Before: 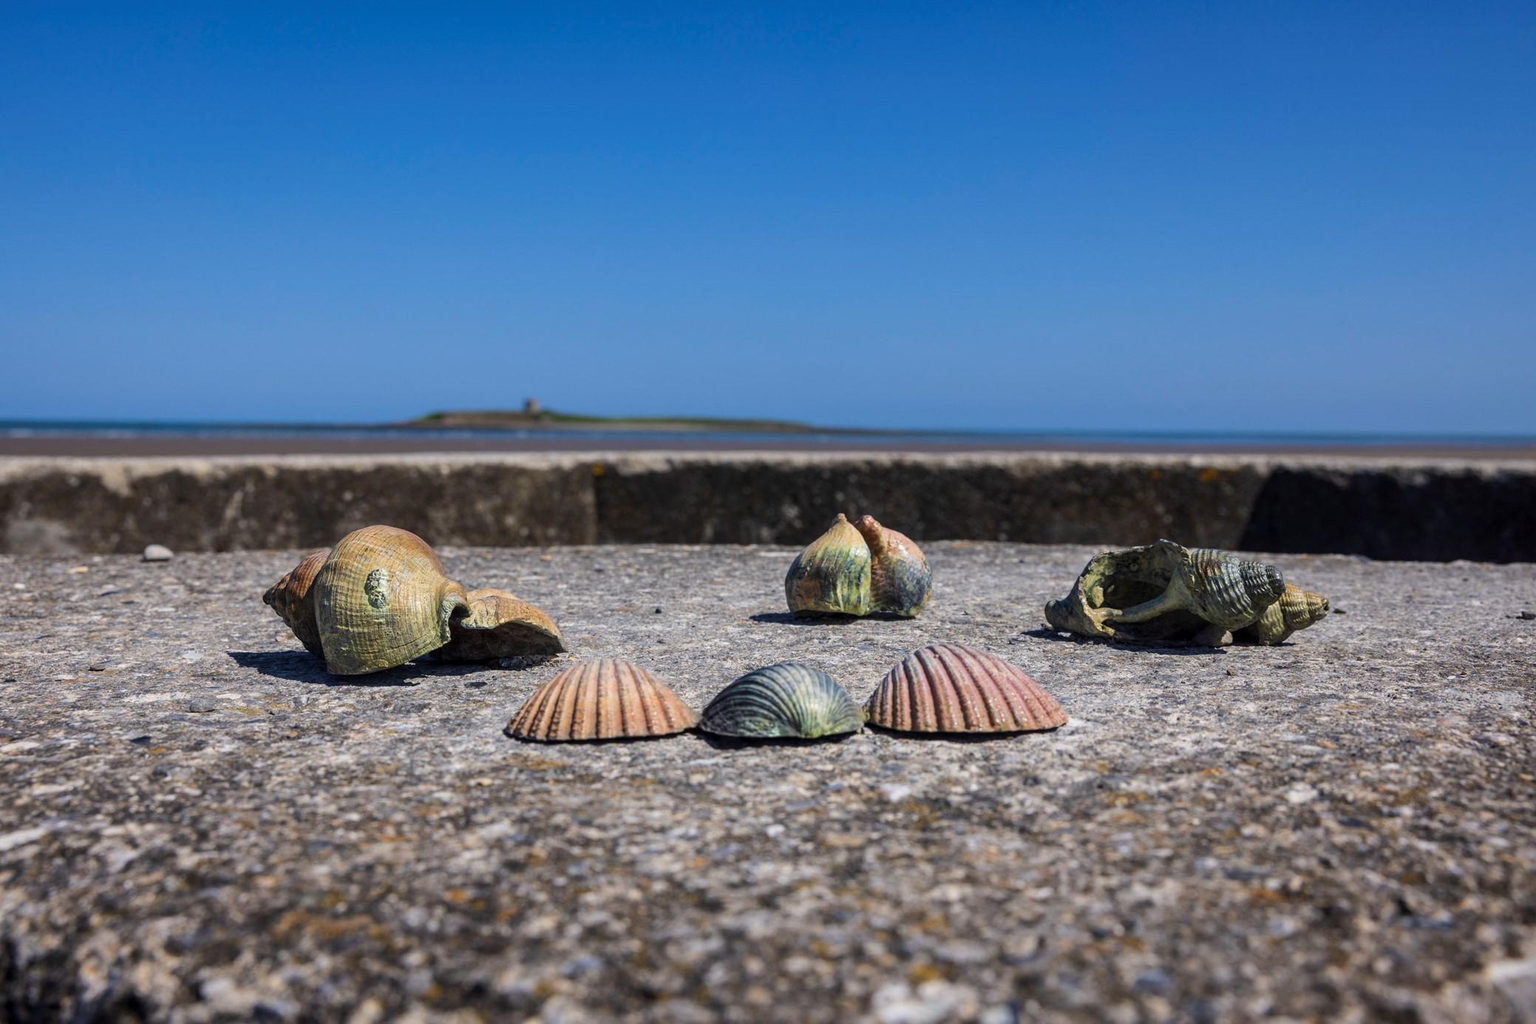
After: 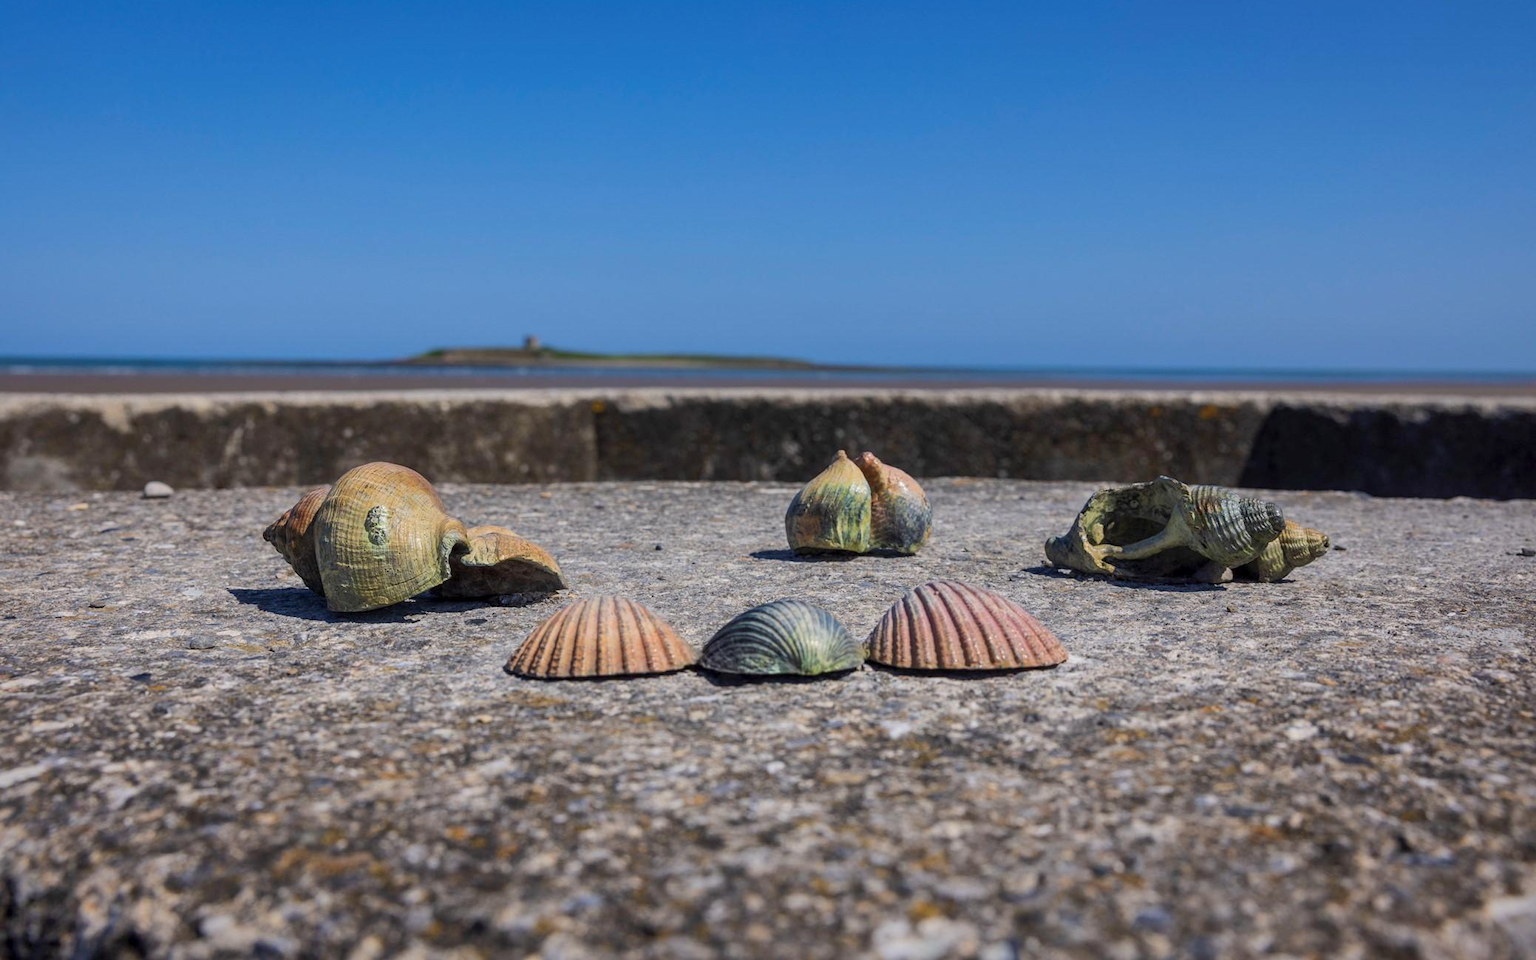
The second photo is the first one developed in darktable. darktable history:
shadows and highlights: highlights -60
crop and rotate: top 6.25%
